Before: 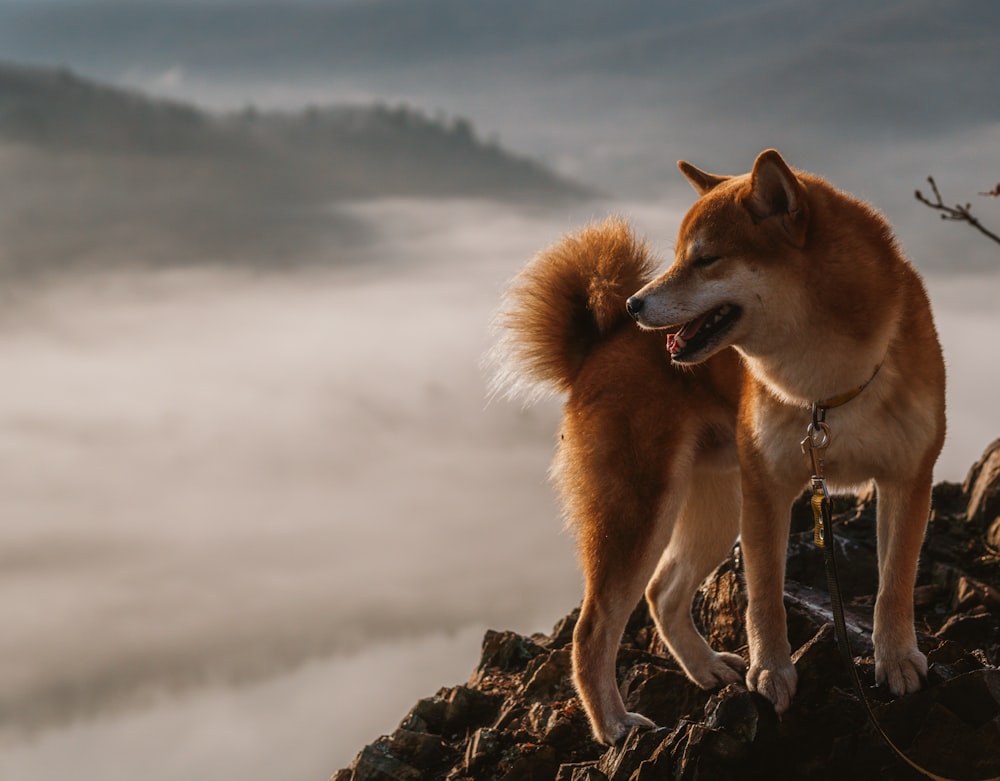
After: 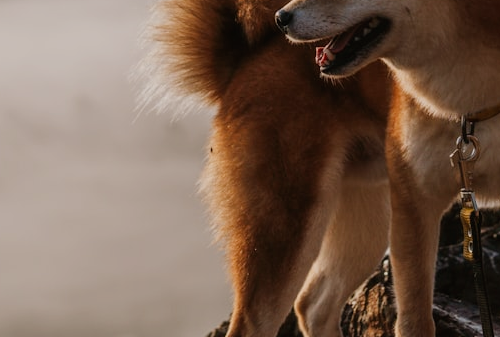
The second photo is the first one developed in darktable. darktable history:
crop: left 35.122%, top 36.78%, right 14.841%, bottom 20.029%
filmic rgb: black relative exposure -8.14 EV, white relative exposure 3.77 EV, threshold 3.02 EV, hardness 4.45, iterations of high-quality reconstruction 0, contrast in shadows safe, enable highlight reconstruction true
